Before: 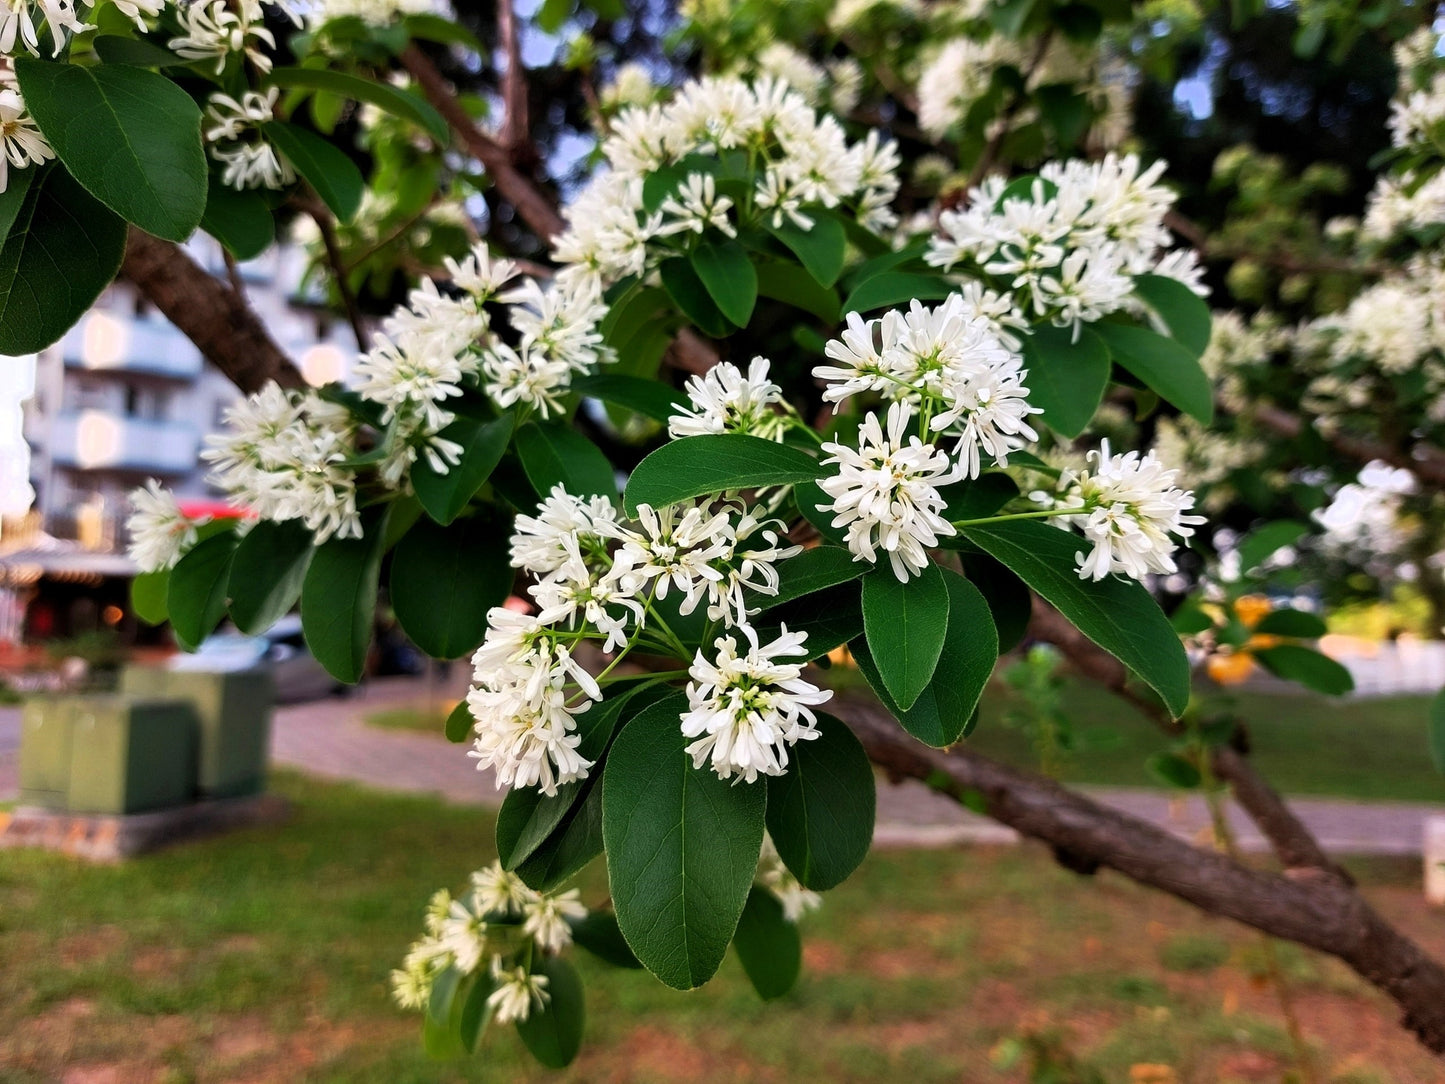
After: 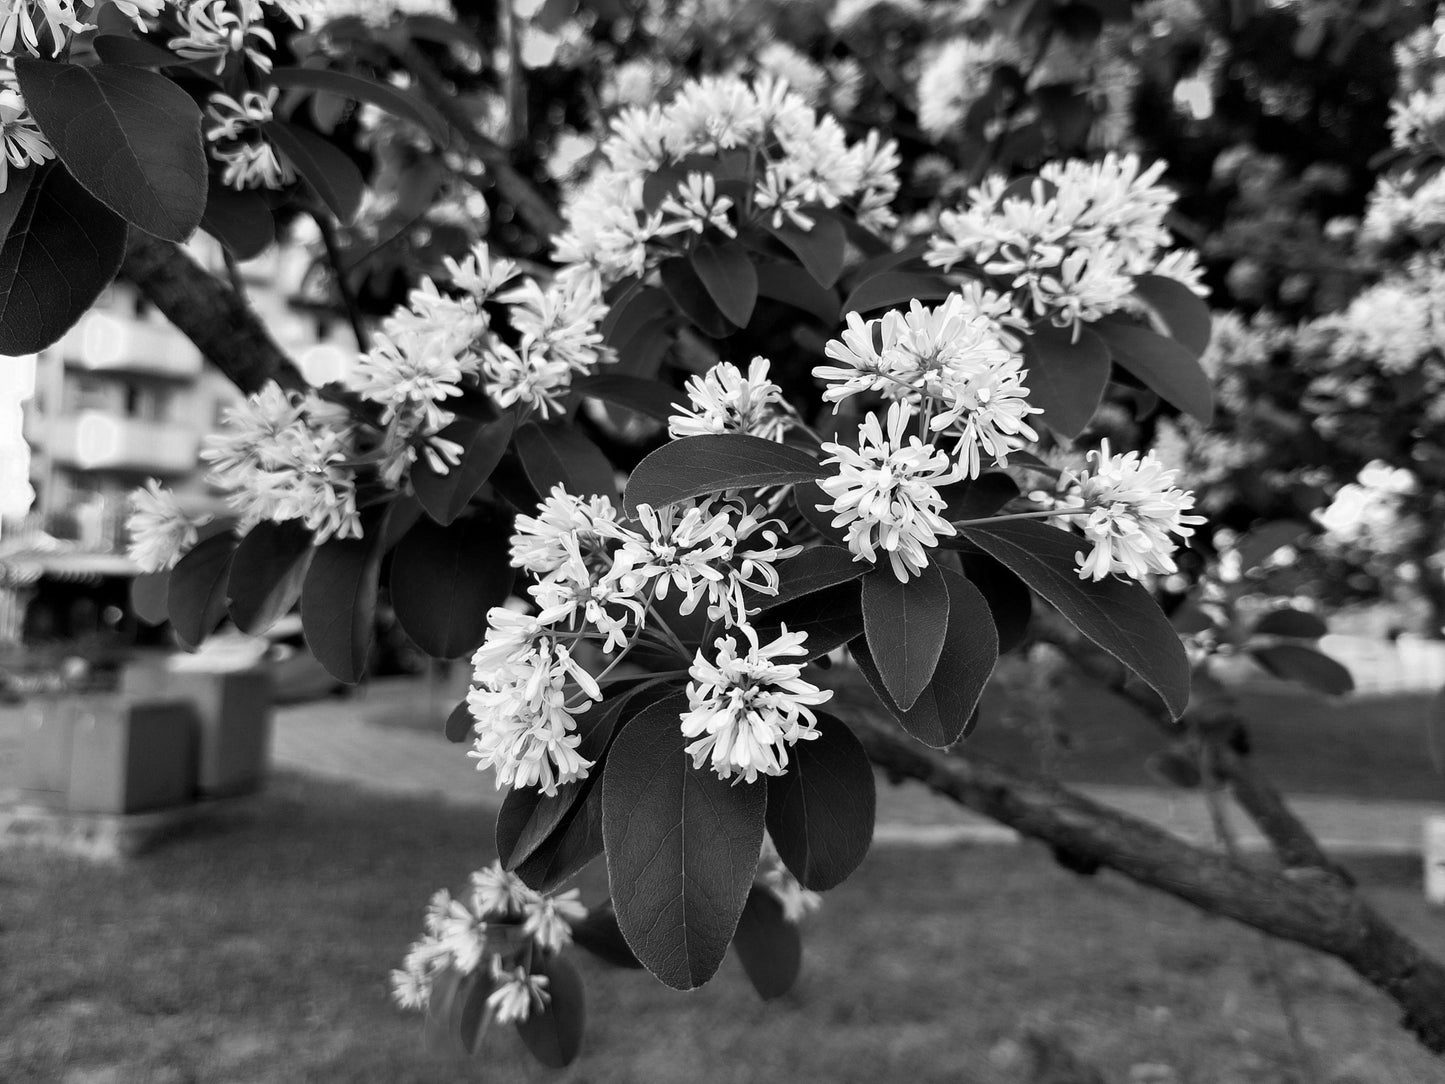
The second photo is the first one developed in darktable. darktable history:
color calibration: output gray [0.28, 0.41, 0.31, 0], illuminant as shot in camera, x 0.358, y 0.373, temperature 4628.91 K
color balance rgb: perceptual saturation grading › global saturation 28.423%, perceptual saturation grading › mid-tones 12.631%, perceptual saturation grading › shadows 10.586%, global vibrance 59.227%
contrast brightness saturation: contrast 0.036, saturation 0.164
